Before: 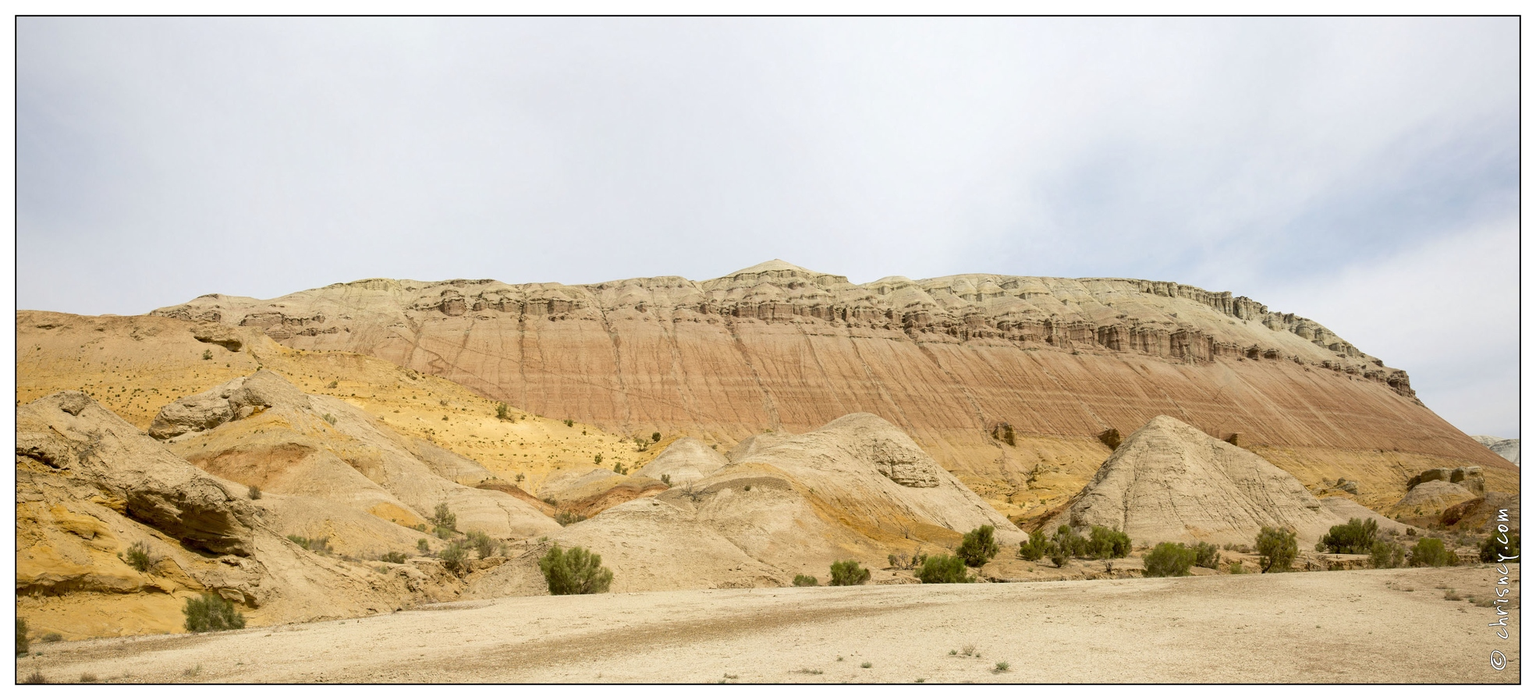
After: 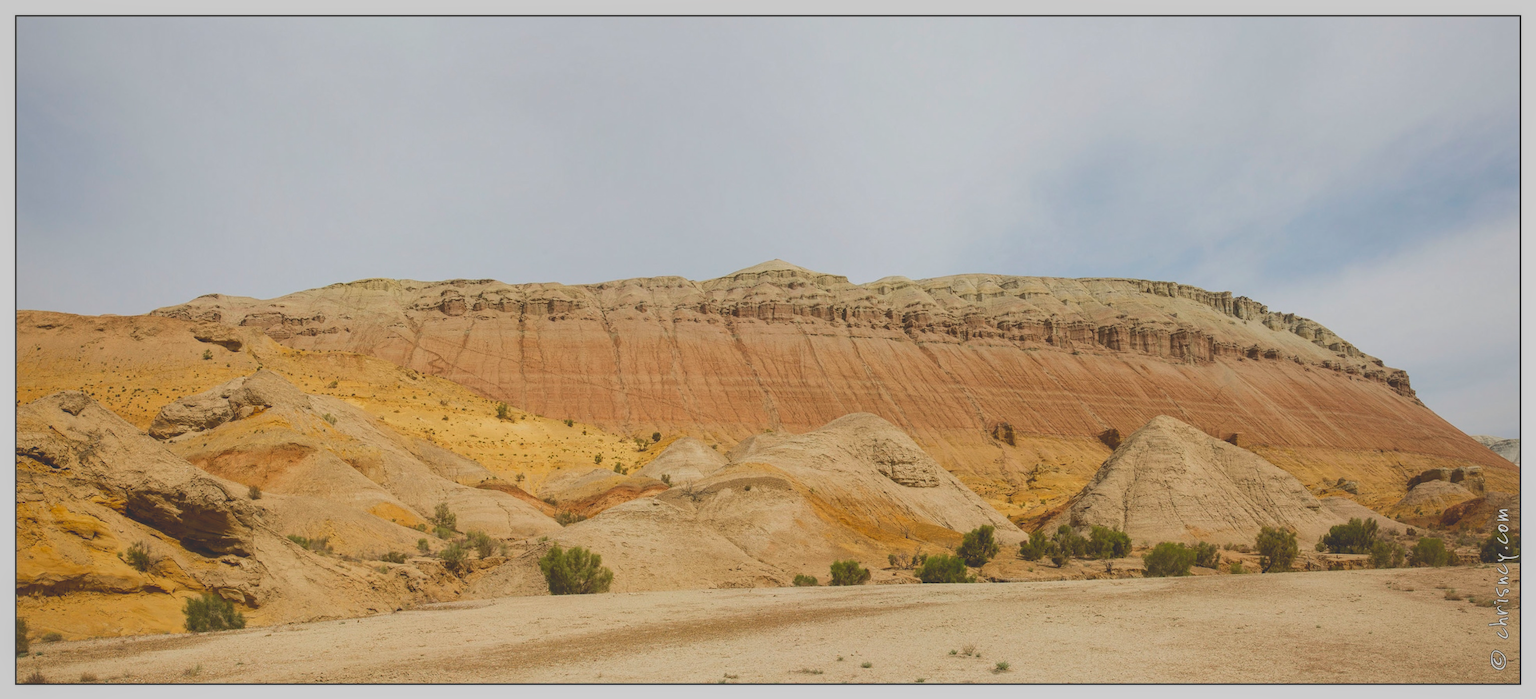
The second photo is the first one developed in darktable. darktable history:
local contrast: on, module defaults
exposure: black level correction -0.036, exposure -0.497 EV, compensate highlight preservation false
white balance: red 1, blue 1
contrast brightness saturation: contrast -0.19, saturation 0.19
